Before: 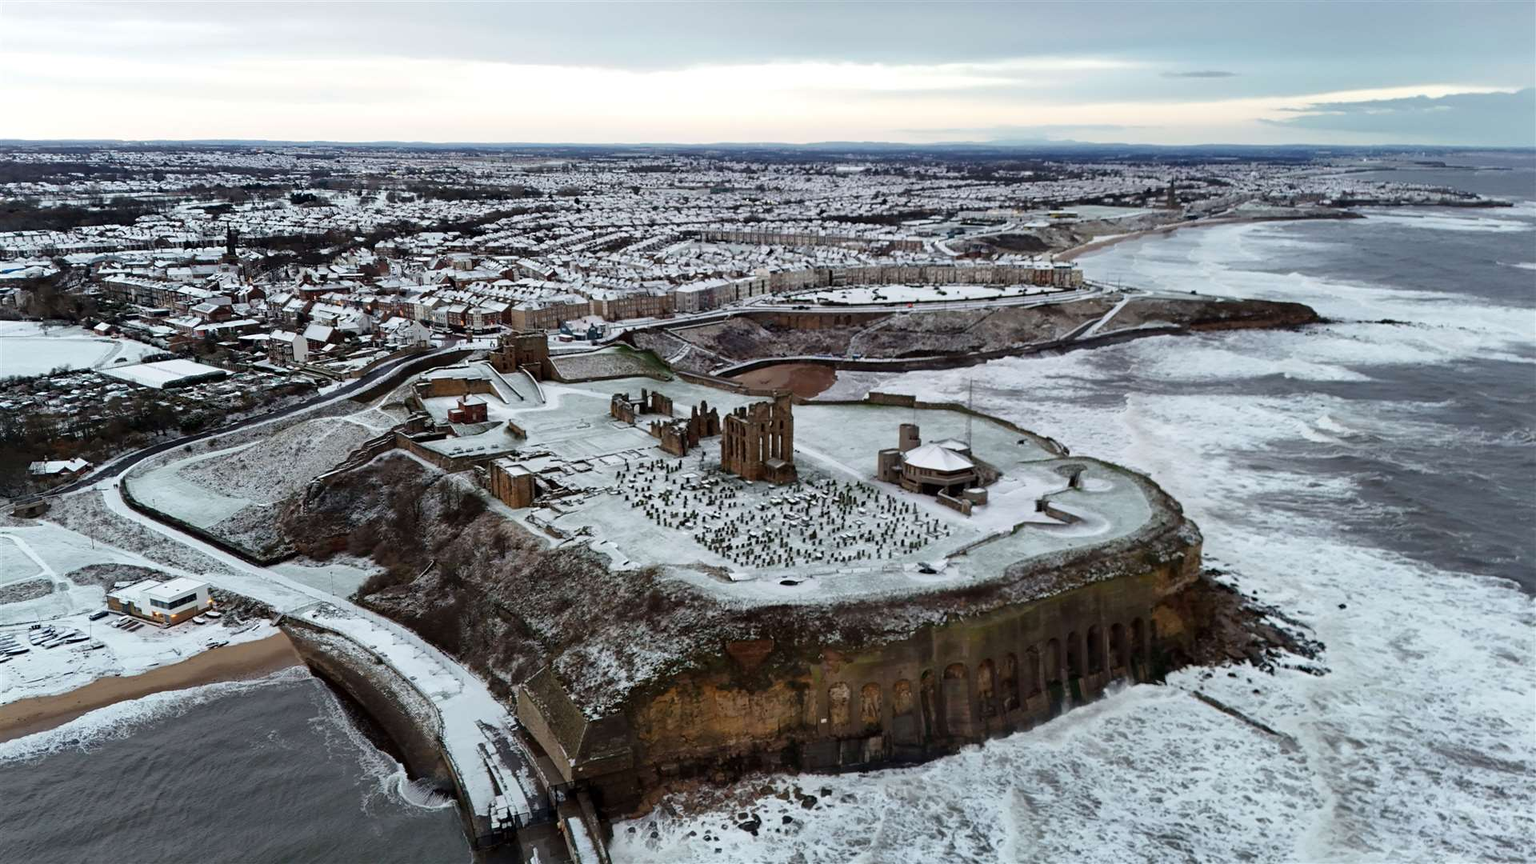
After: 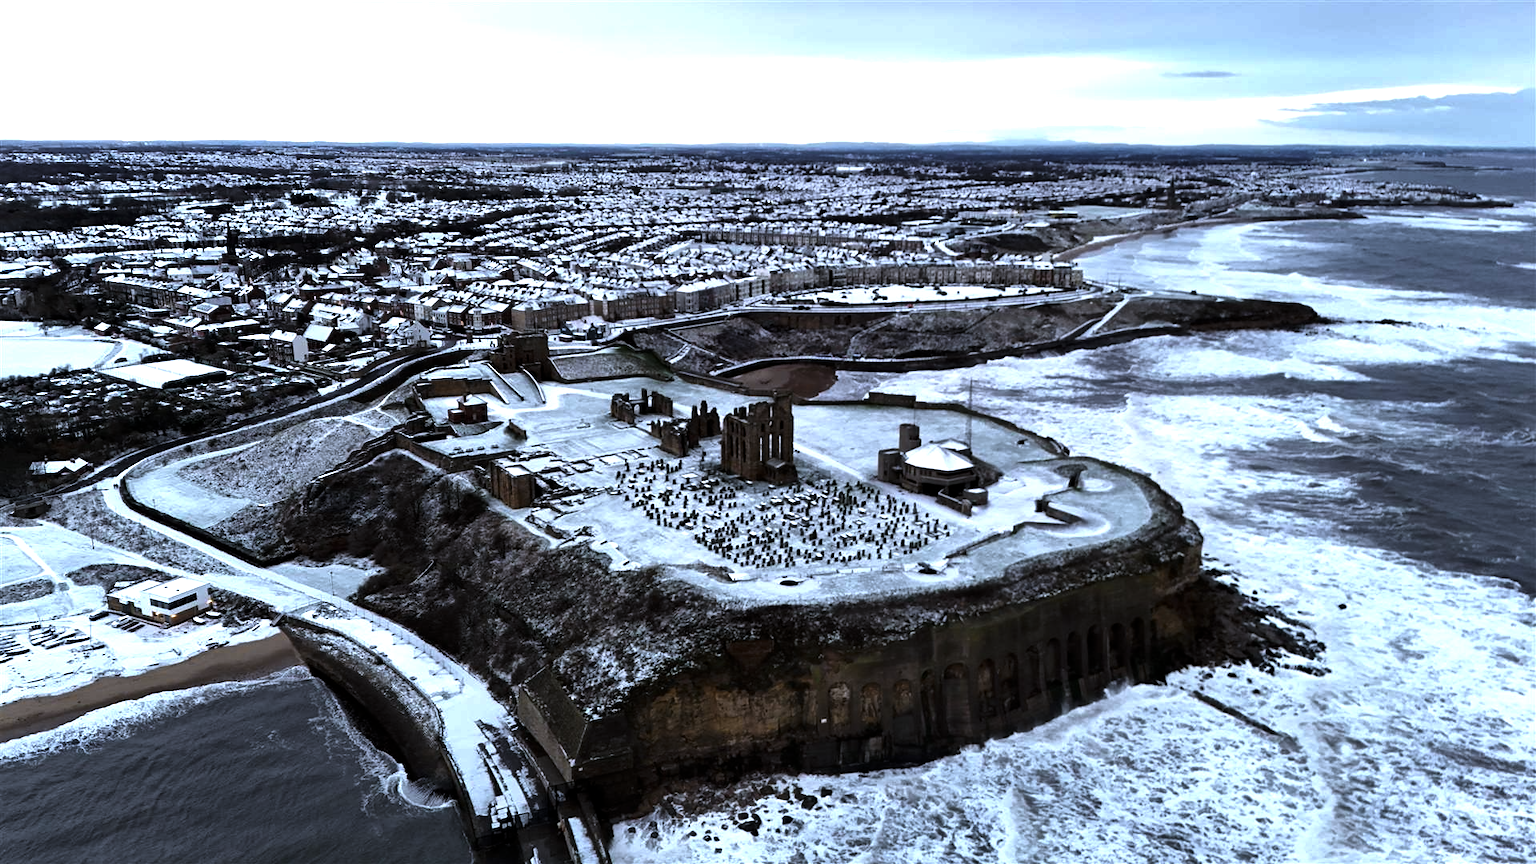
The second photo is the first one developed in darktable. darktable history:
levels: levels [0, 0.618, 1]
exposure: exposure 0.6 EV, compensate highlight preservation false
white balance: red 0.948, green 1.02, blue 1.176
